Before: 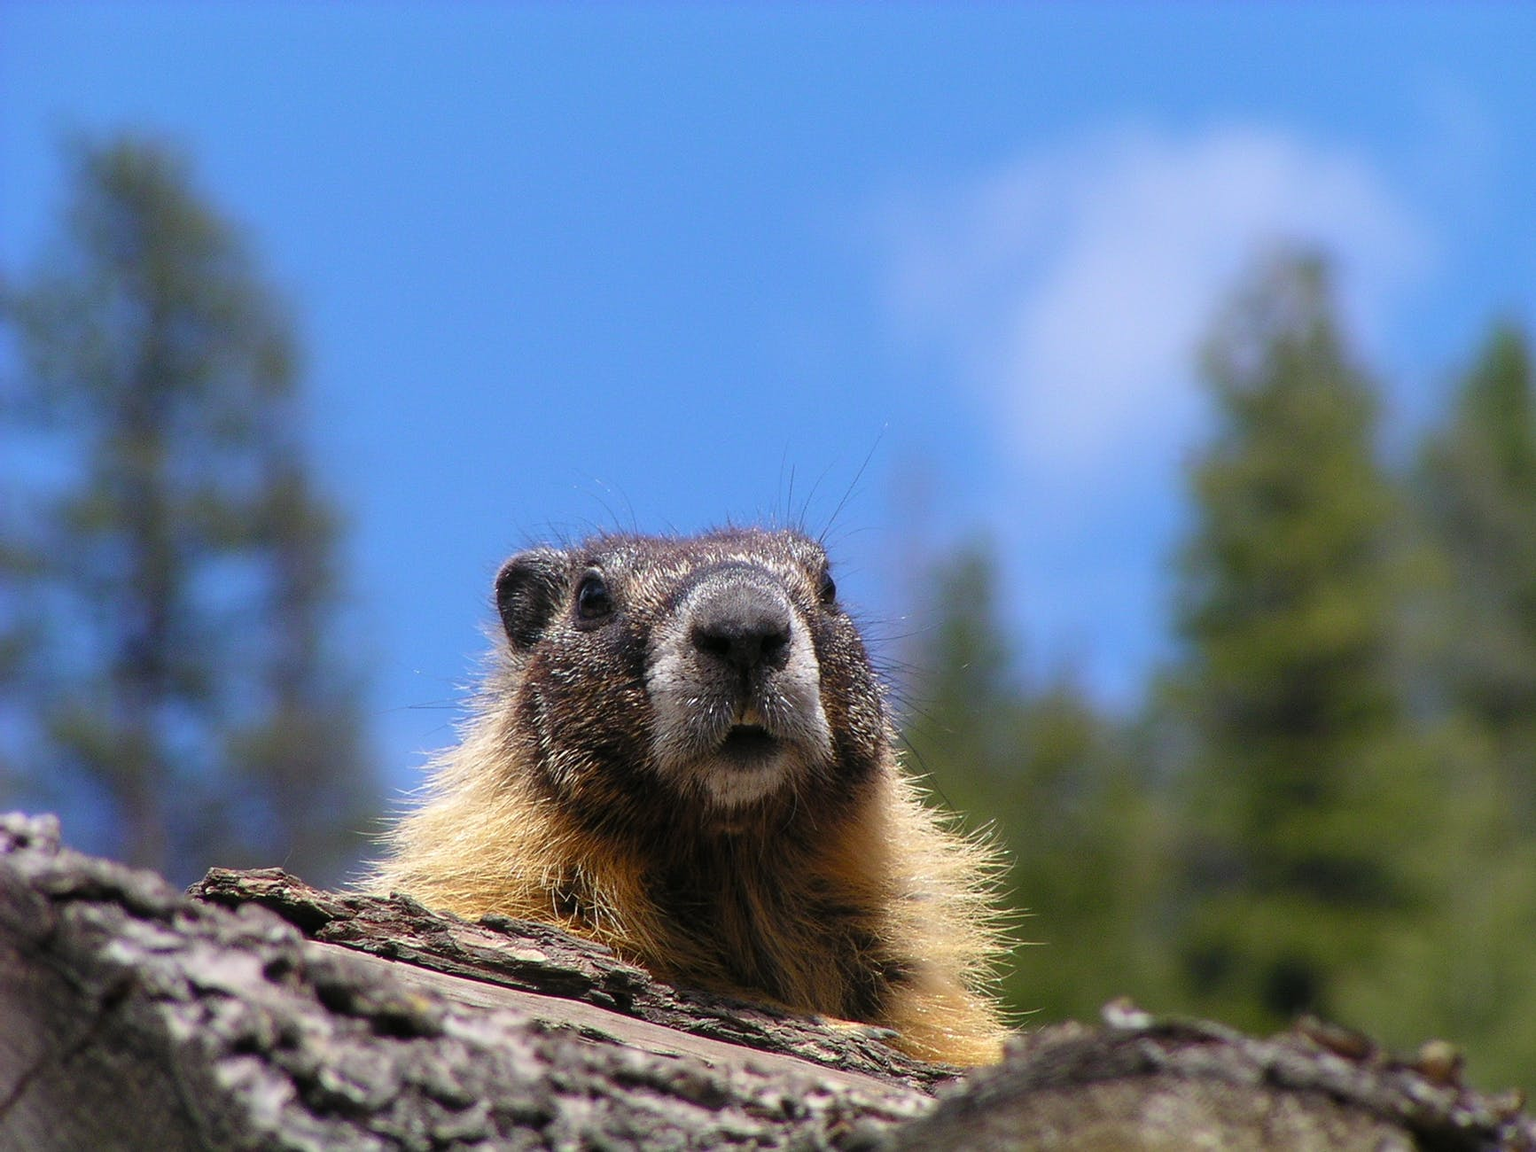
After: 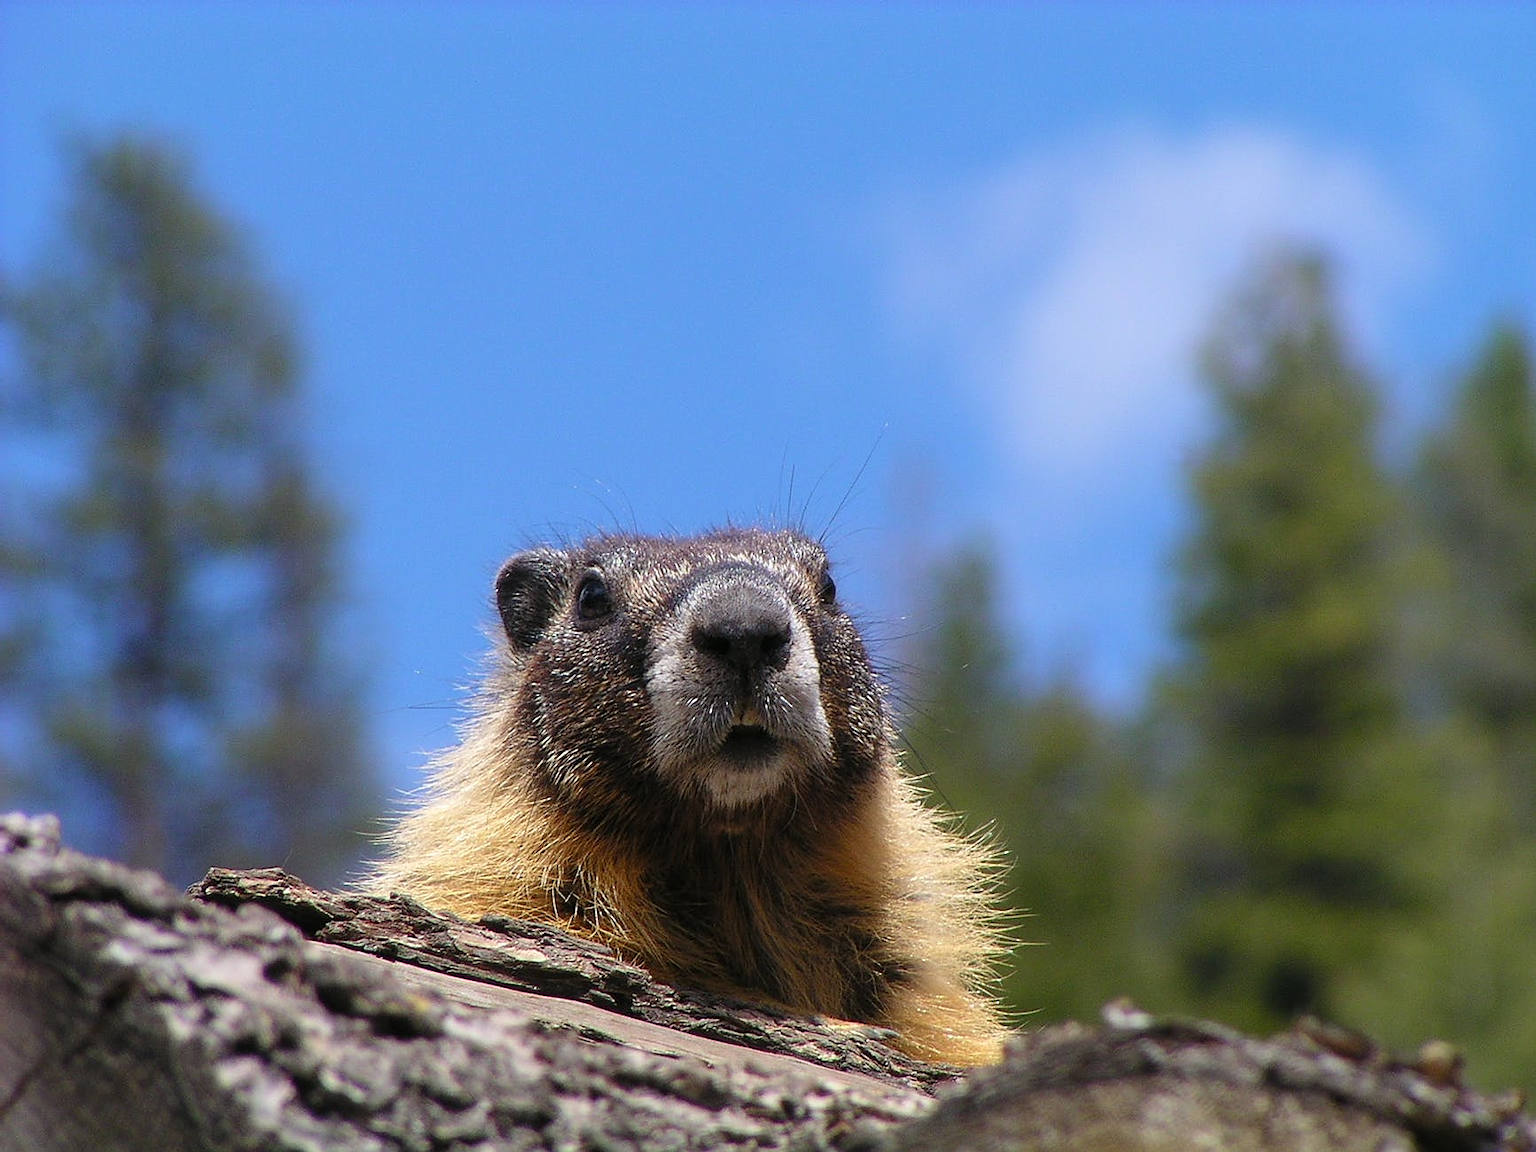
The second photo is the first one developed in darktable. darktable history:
exposure: black level correction 0, exposure 0 EV, compensate highlight preservation false
sharpen: radius 0.973, amount 0.603
